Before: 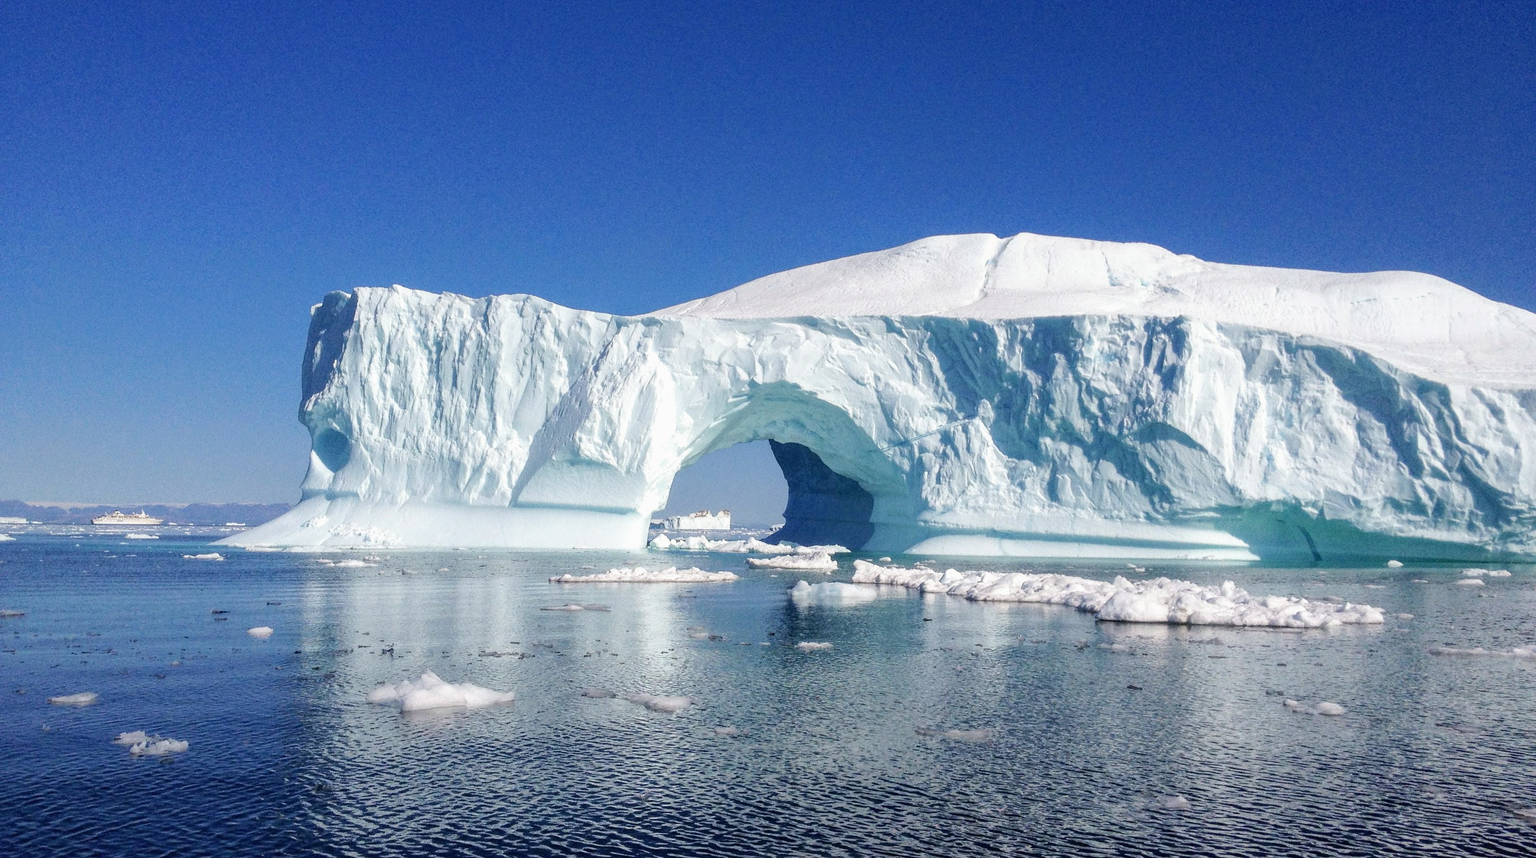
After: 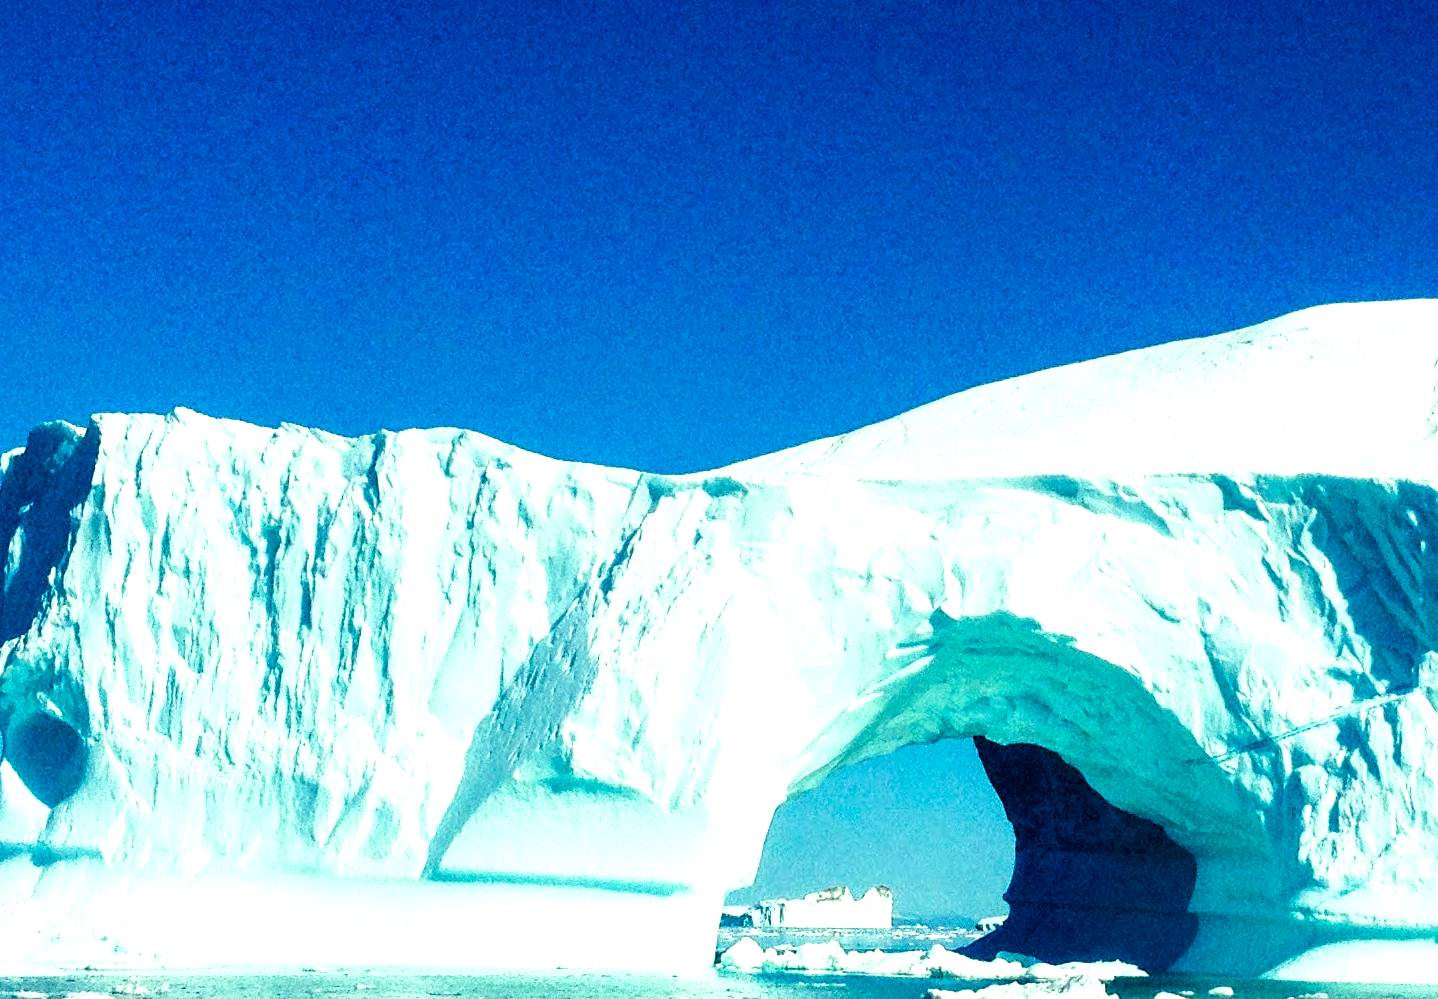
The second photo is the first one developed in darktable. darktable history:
crop: left 20.248%, top 10.86%, right 35.675%, bottom 34.321%
tone curve: curves: ch0 [(0, 0) (0.003, 0) (0.011, 0.001) (0.025, 0.003) (0.044, 0.006) (0.069, 0.009) (0.1, 0.013) (0.136, 0.032) (0.177, 0.067) (0.224, 0.121) (0.277, 0.185) (0.335, 0.255) (0.399, 0.333) (0.468, 0.417) (0.543, 0.508) (0.623, 0.606) (0.709, 0.71) (0.801, 0.819) (0.898, 0.926) (1, 1)], preserve colors none
color balance rgb: shadows lift › luminance -7.7%, shadows lift › chroma 2.13%, shadows lift › hue 165.27°, power › luminance -7.77%, power › chroma 1.1%, power › hue 215.88°, highlights gain › luminance 15.15%, highlights gain › chroma 7%, highlights gain › hue 125.57°, global offset › luminance -0.33%, global offset › chroma 0.11%, global offset › hue 165.27°, perceptual saturation grading › global saturation 24.42%, perceptual saturation grading › highlights -24.42%, perceptual saturation grading › mid-tones 24.42%, perceptual saturation grading › shadows 40%, perceptual brilliance grading › global brilliance -5%, perceptual brilliance grading › highlights 24.42%, perceptual brilliance grading › mid-tones 7%, perceptual brilliance grading › shadows -5%
